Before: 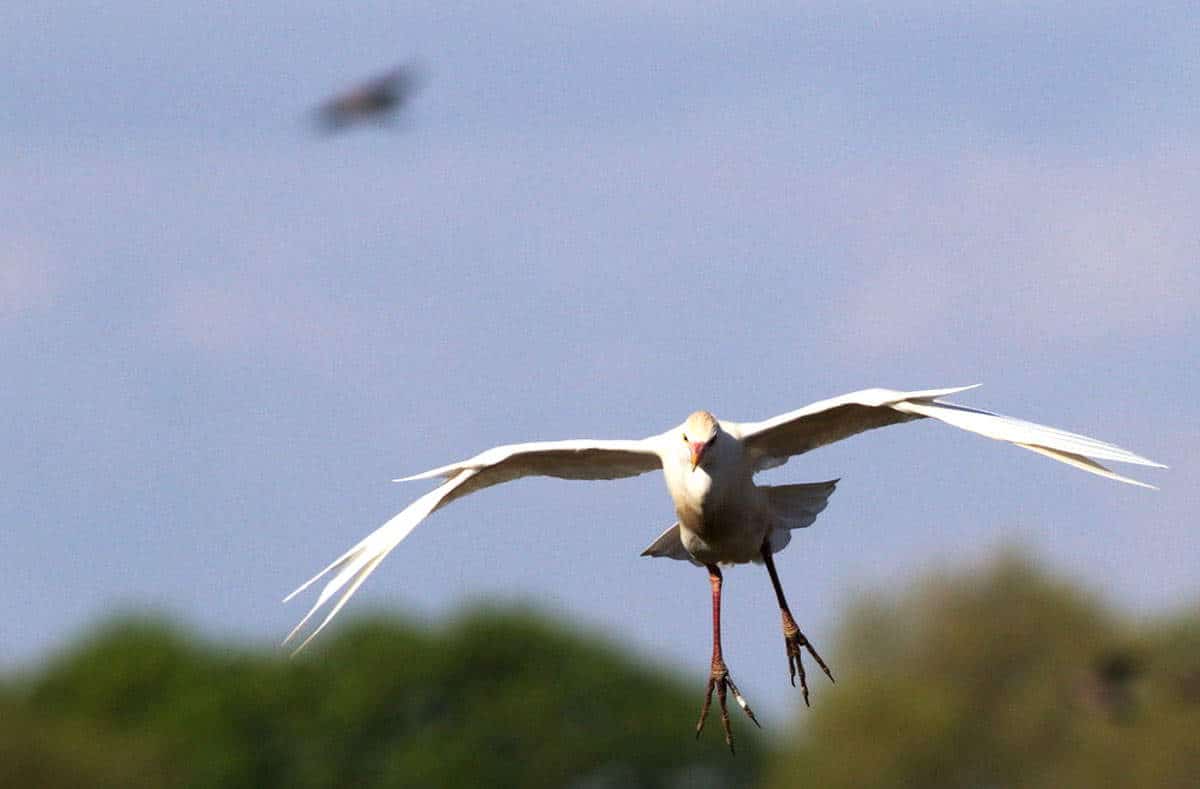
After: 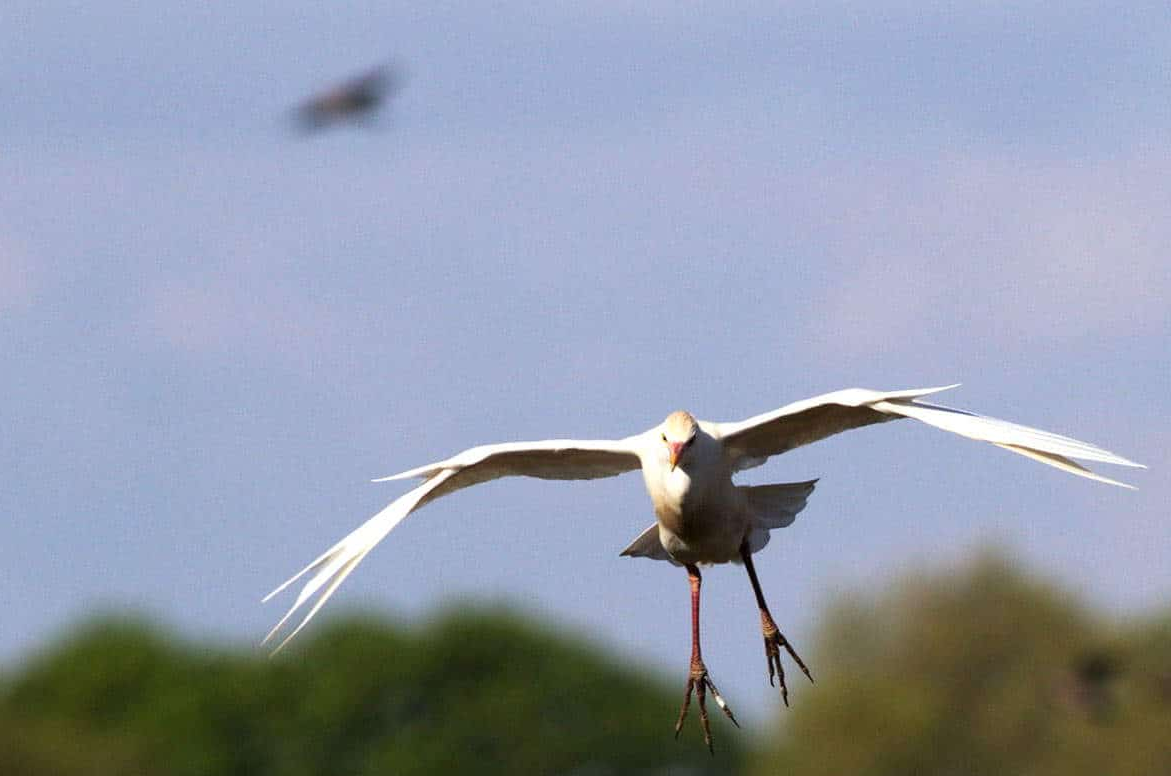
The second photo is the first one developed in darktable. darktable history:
crop and rotate: left 1.777%, right 0.595%, bottom 1.524%
